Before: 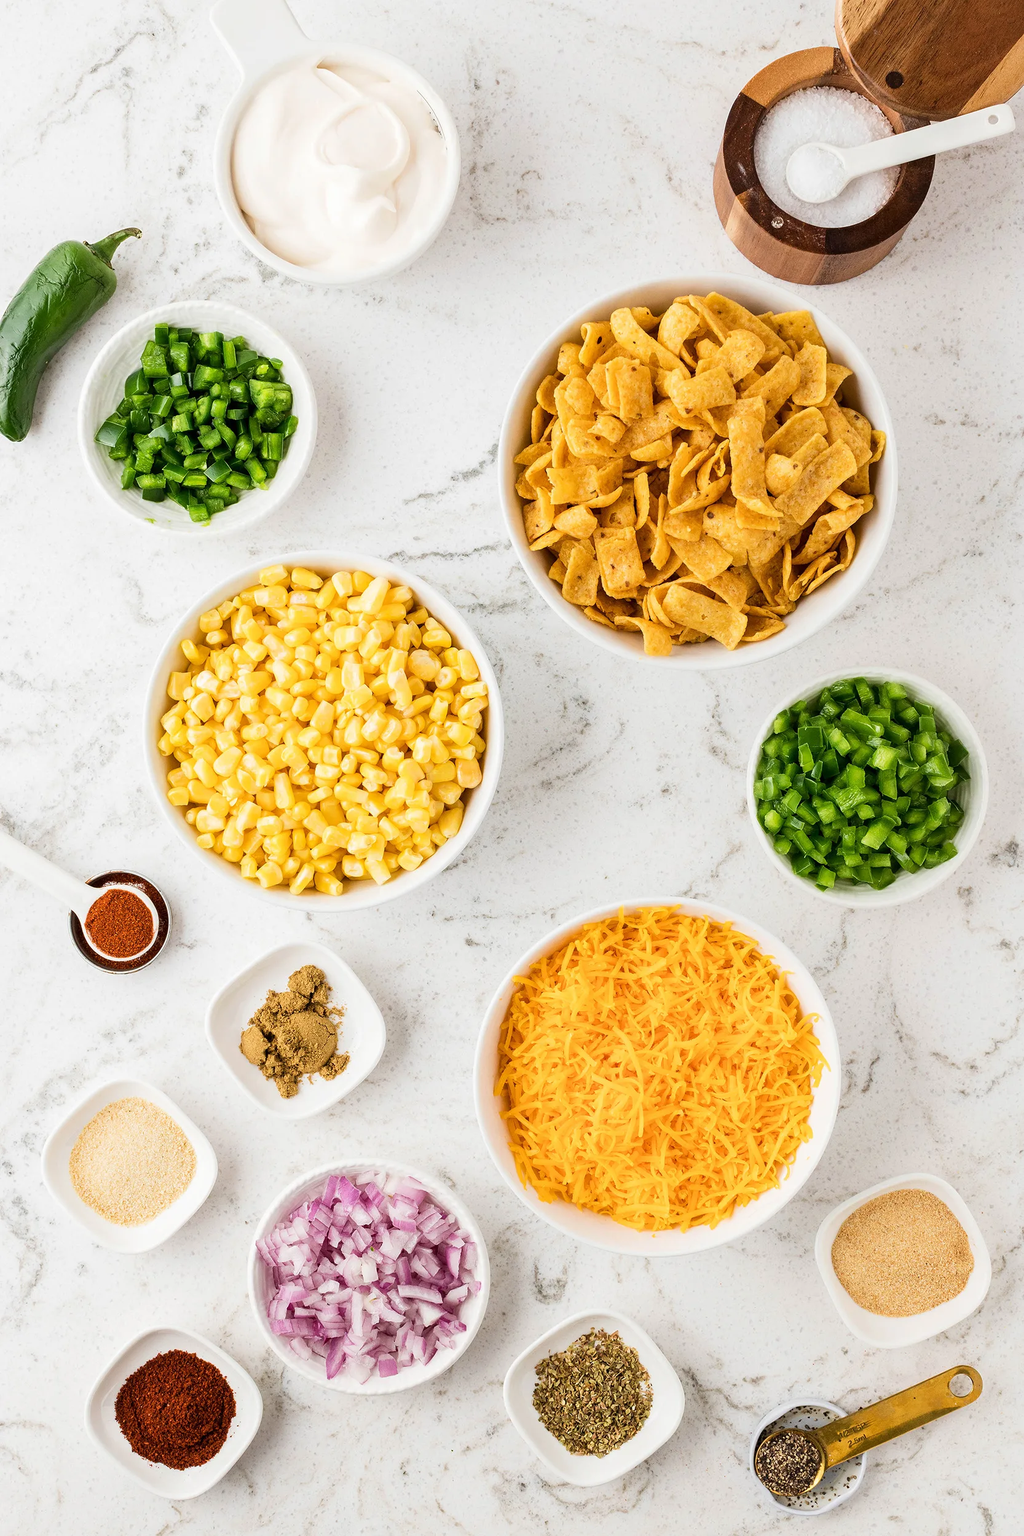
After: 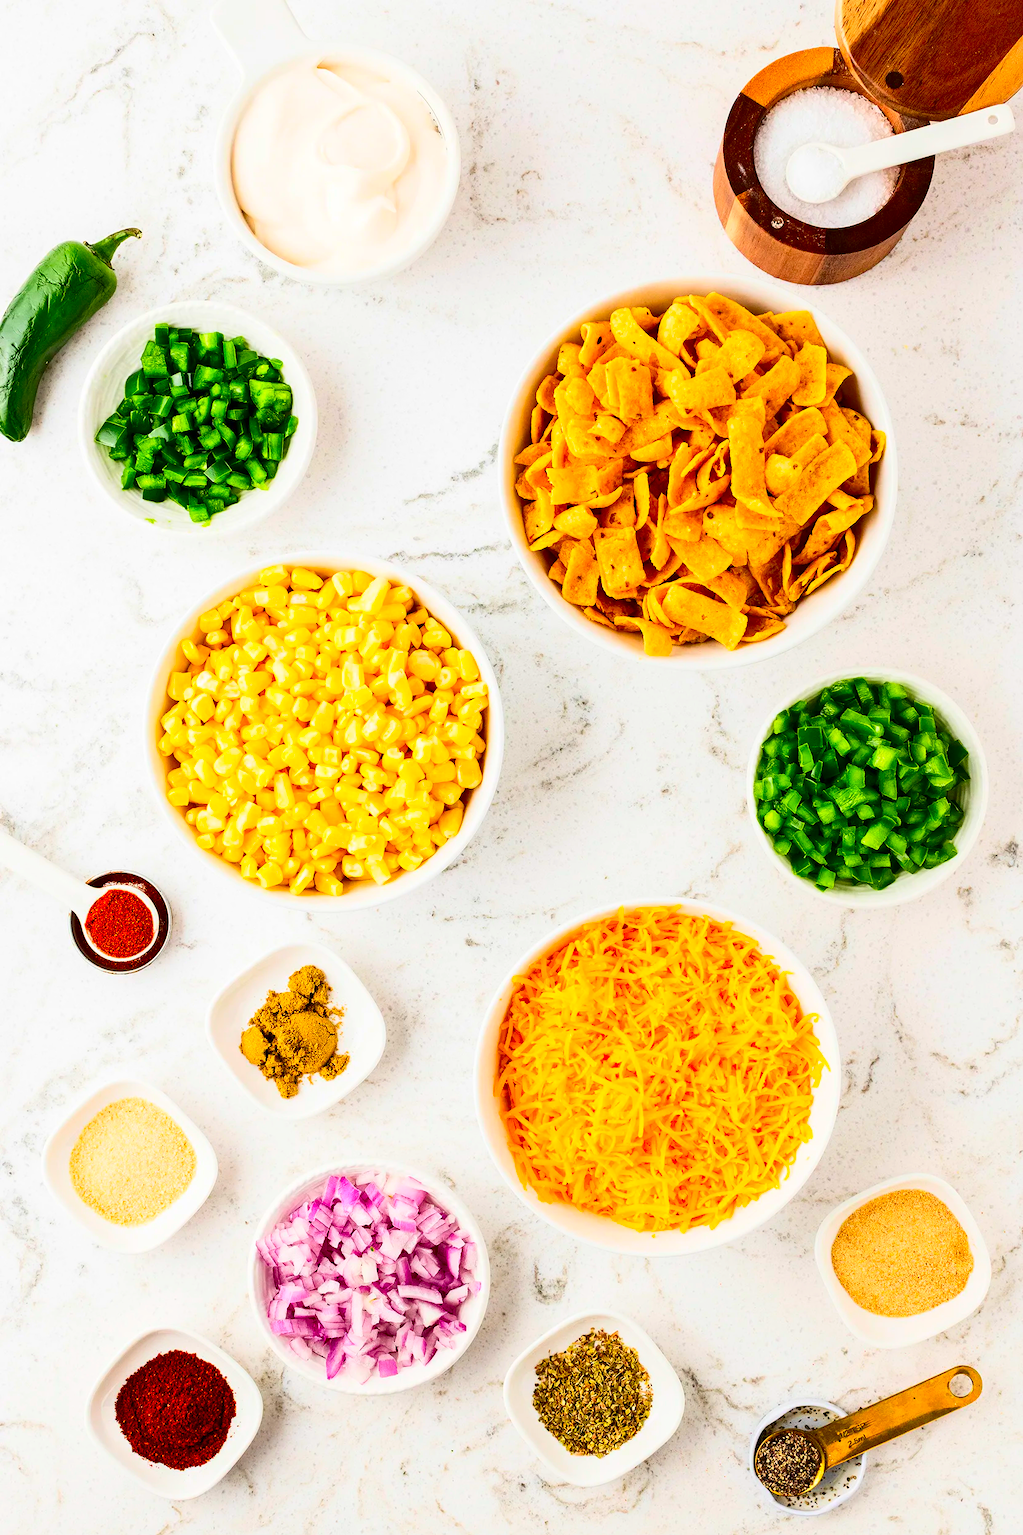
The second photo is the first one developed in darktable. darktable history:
contrast brightness saturation: contrast 0.256, brightness 0.021, saturation 0.876
